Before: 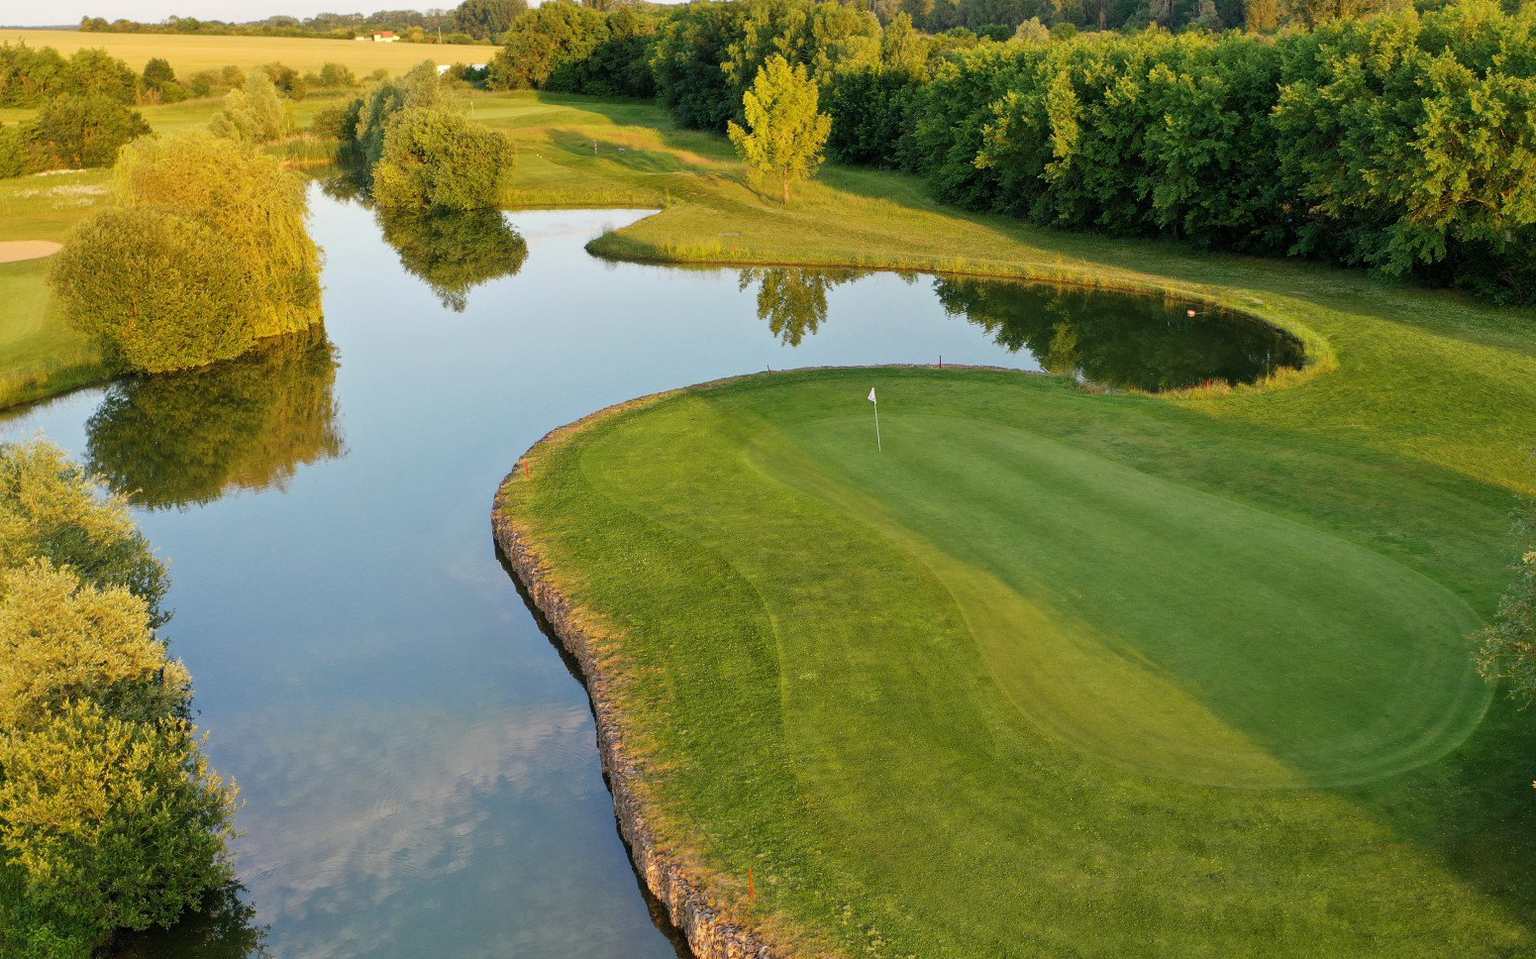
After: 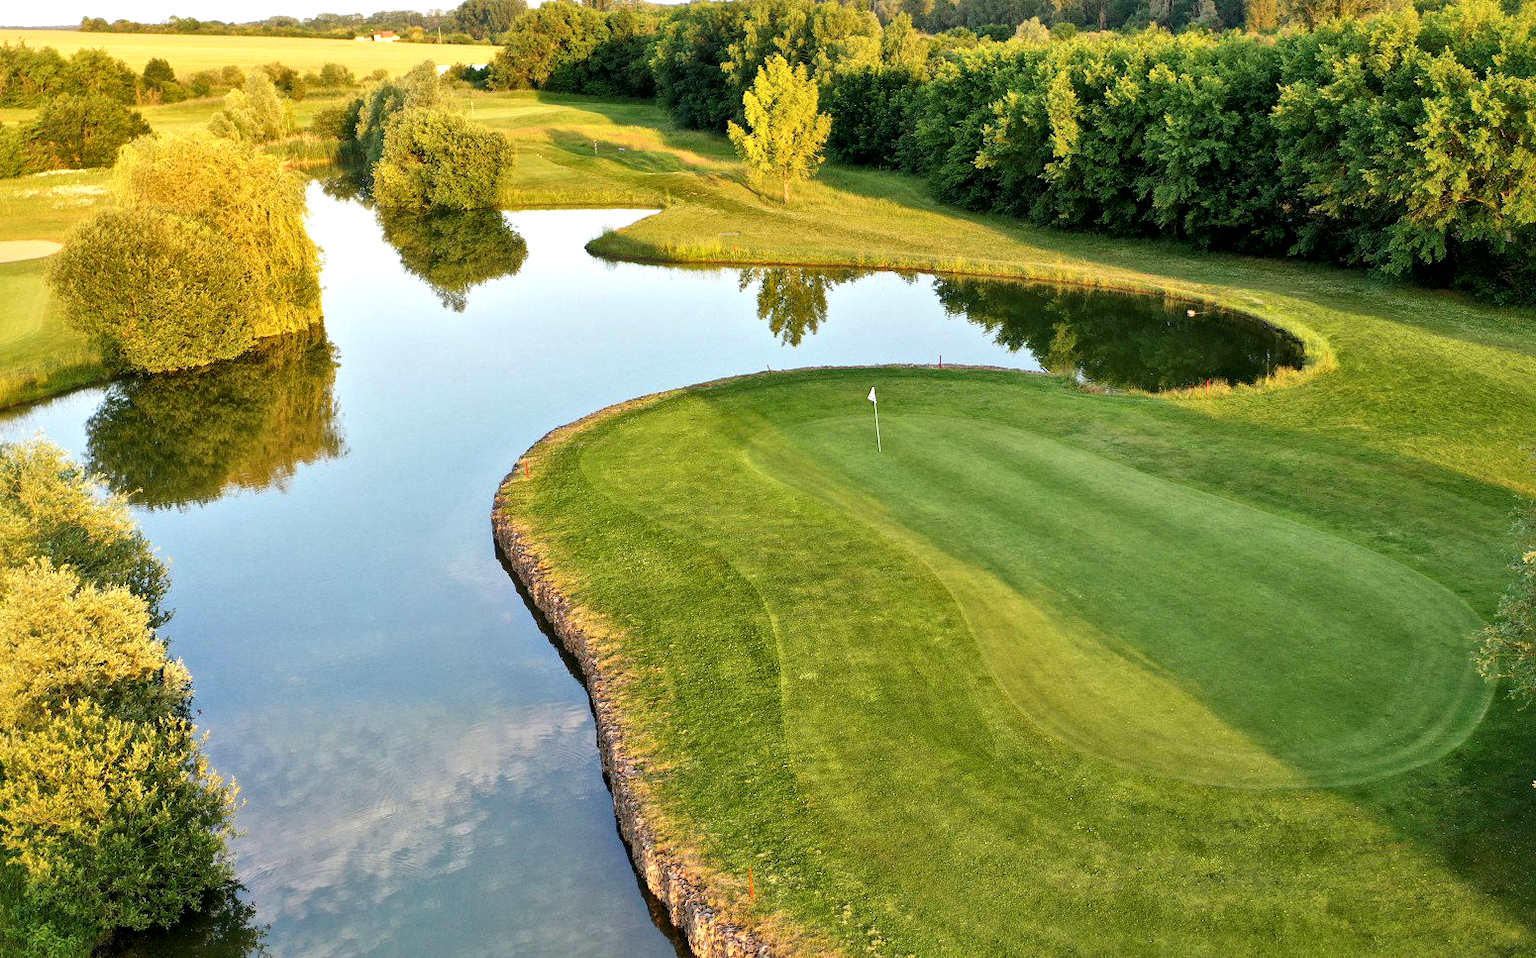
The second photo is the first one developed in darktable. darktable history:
exposure: black level correction 0.001, exposure 0.5 EV, compensate exposure bias true, compensate highlight preservation false
local contrast: mode bilateral grid, contrast 50, coarseness 50, detail 150%, midtone range 0.2
